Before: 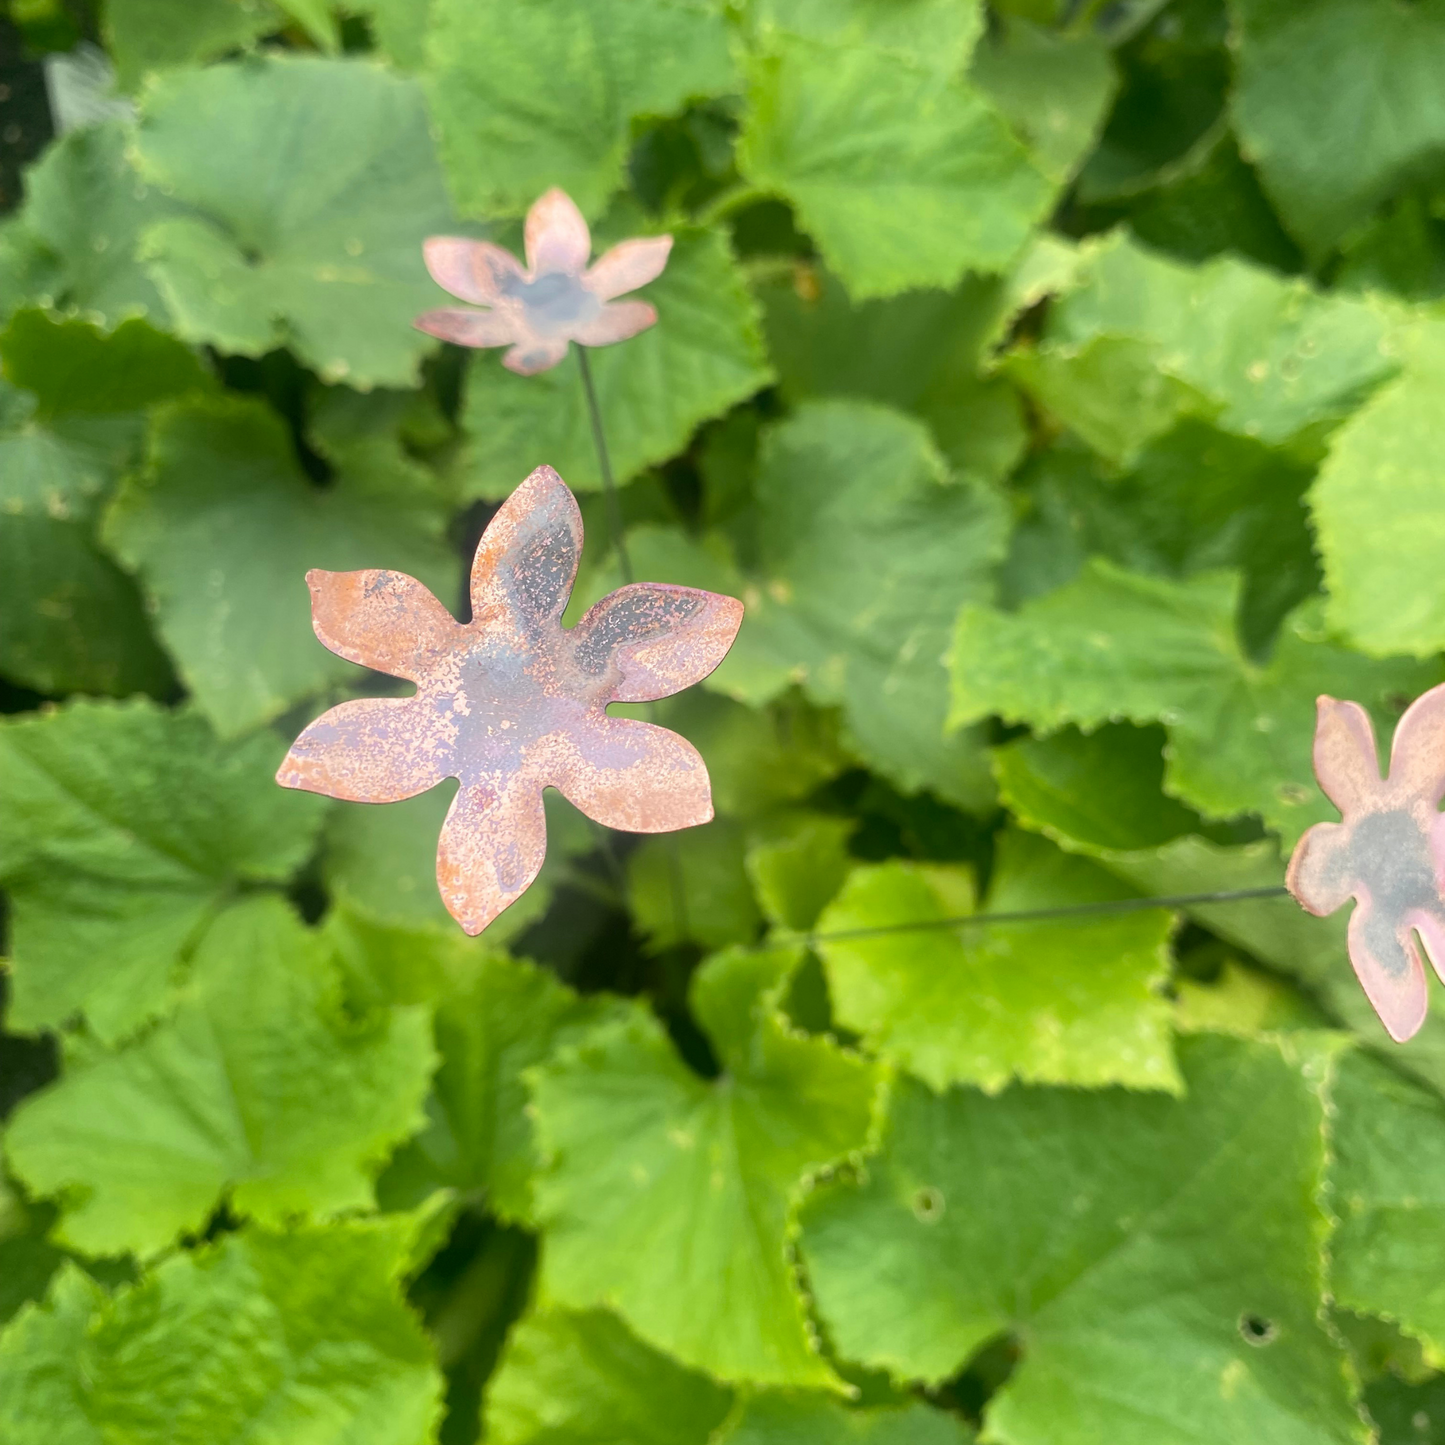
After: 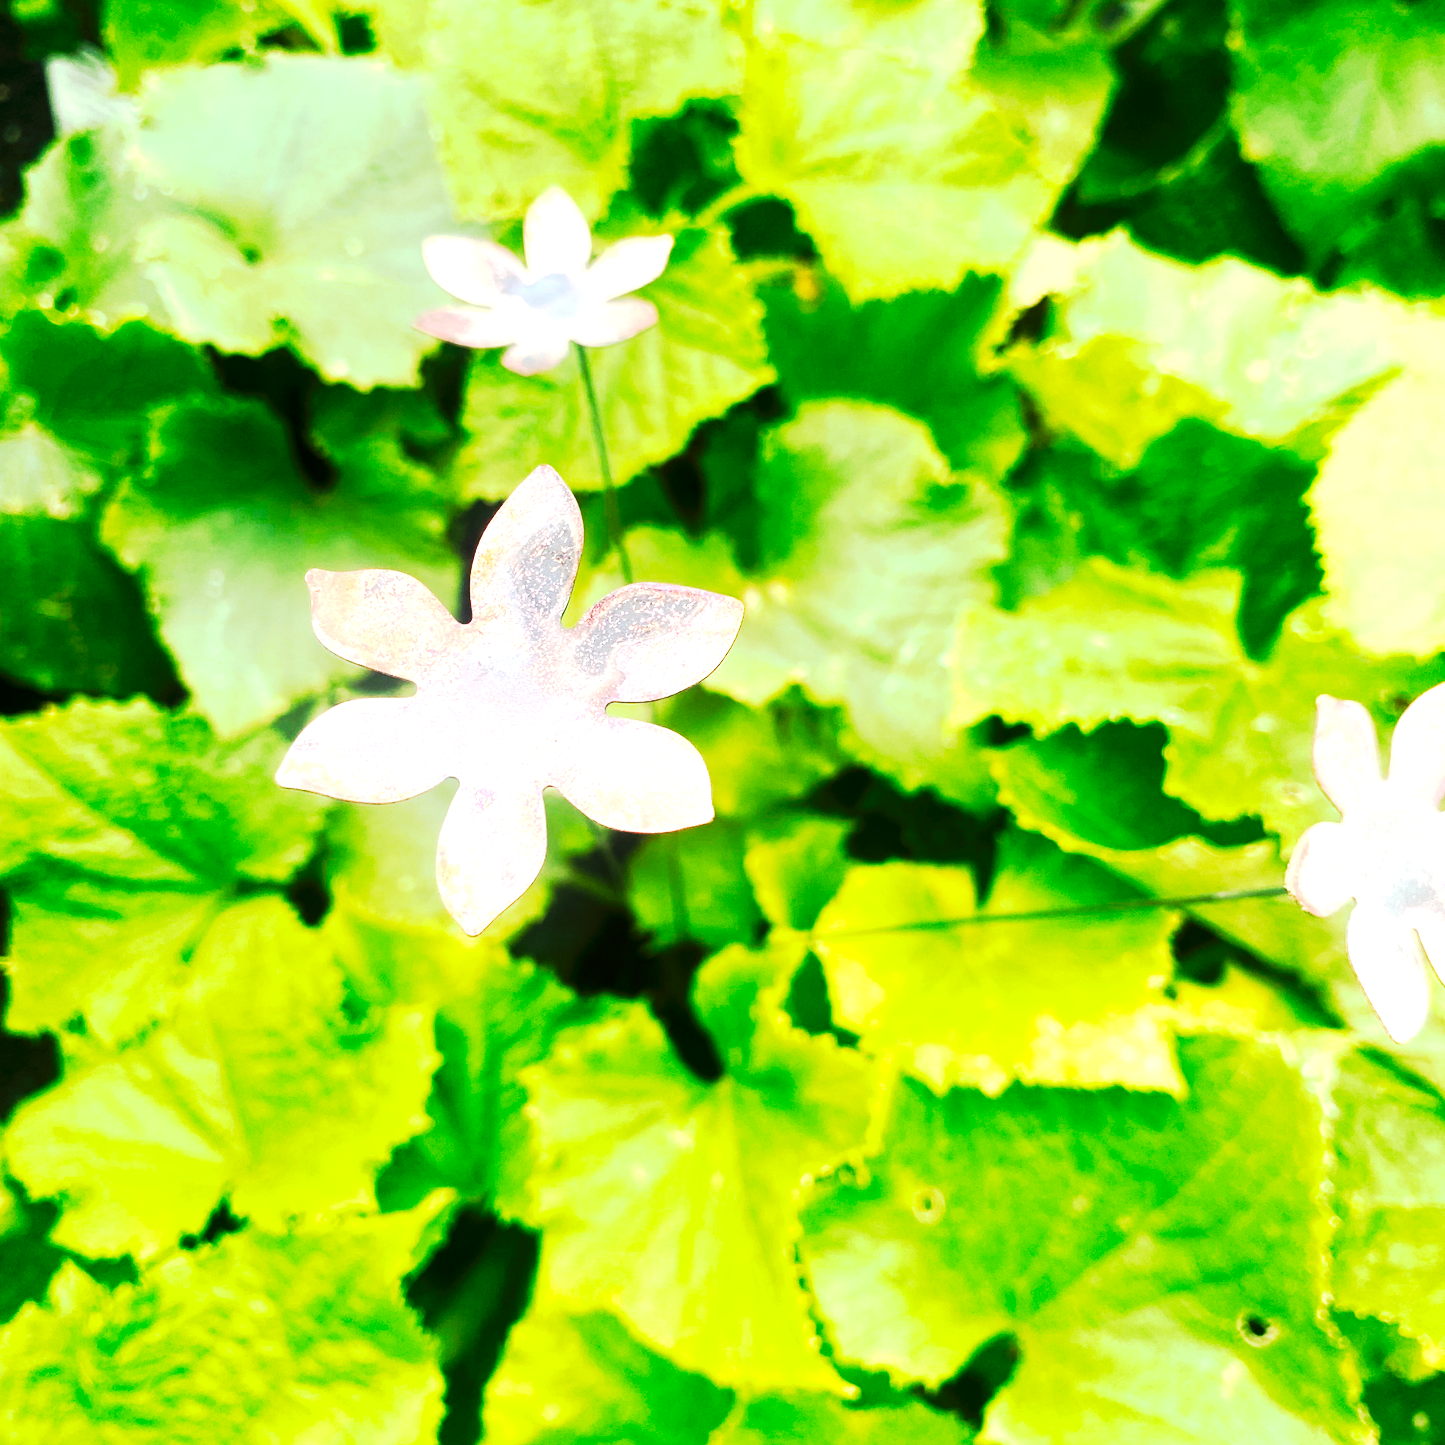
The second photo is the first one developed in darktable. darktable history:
tone curve: curves: ch0 [(0, 0) (0.003, 0.005) (0.011, 0.006) (0.025, 0.004) (0.044, 0.004) (0.069, 0.007) (0.1, 0.014) (0.136, 0.018) (0.177, 0.034) (0.224, 0.065) (0.277, 0.089) (0.335, 0.143) (0.399, 0.219) (0.468, 0.327) (0.543, 0.455) (0.623, 0.63) (0.709, 0.786) (0.801, 0.87) (0.898, 0.922) (1, 1)], preserve colors none
exposure: exposure 1.091 EV, compensate exposure bias true, compensate highlight preservation false
